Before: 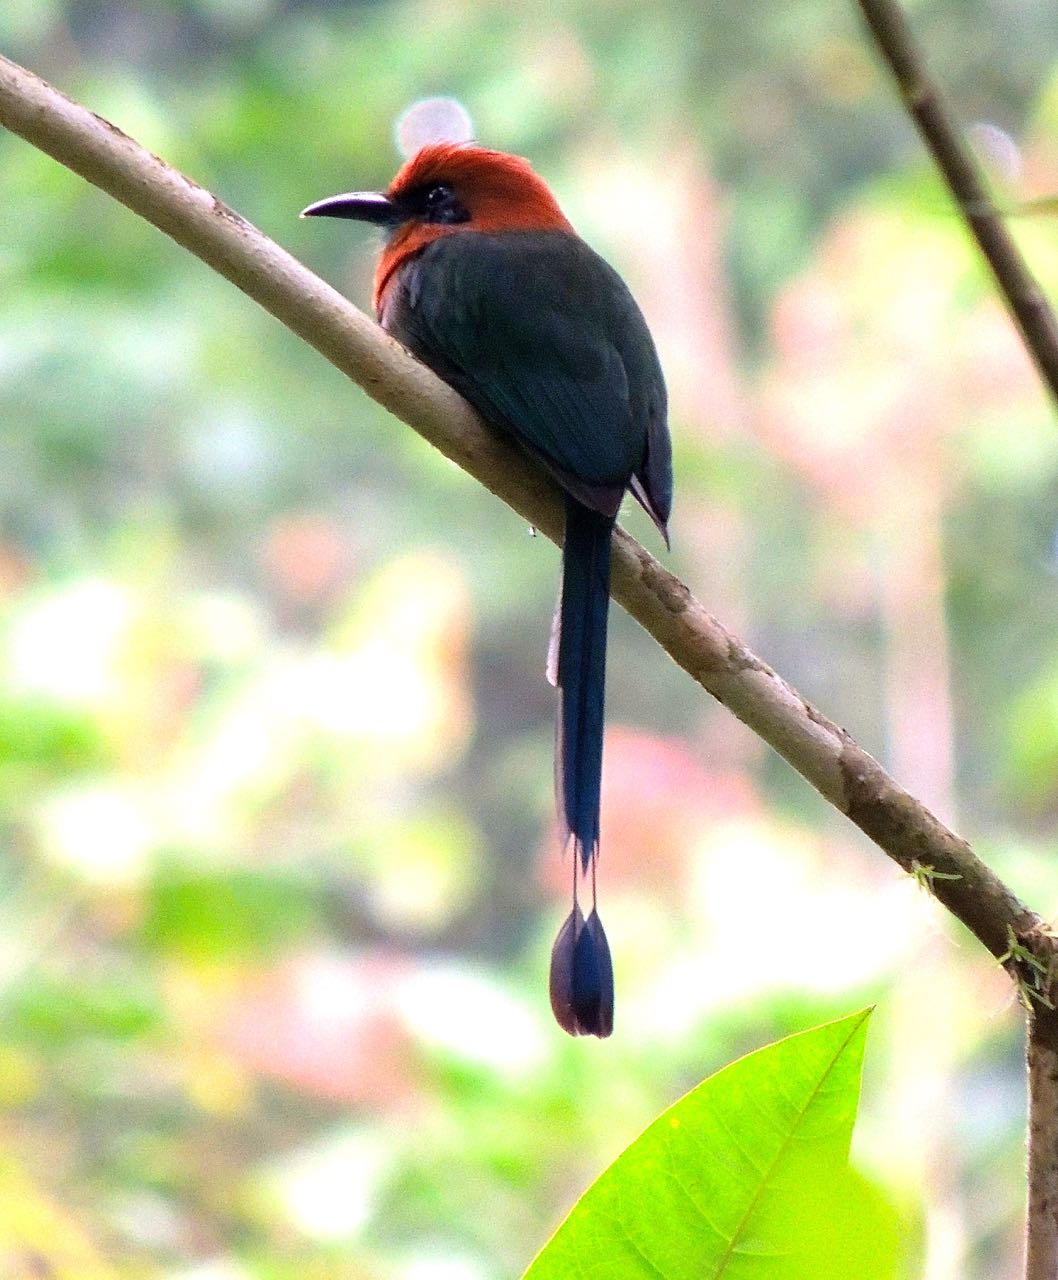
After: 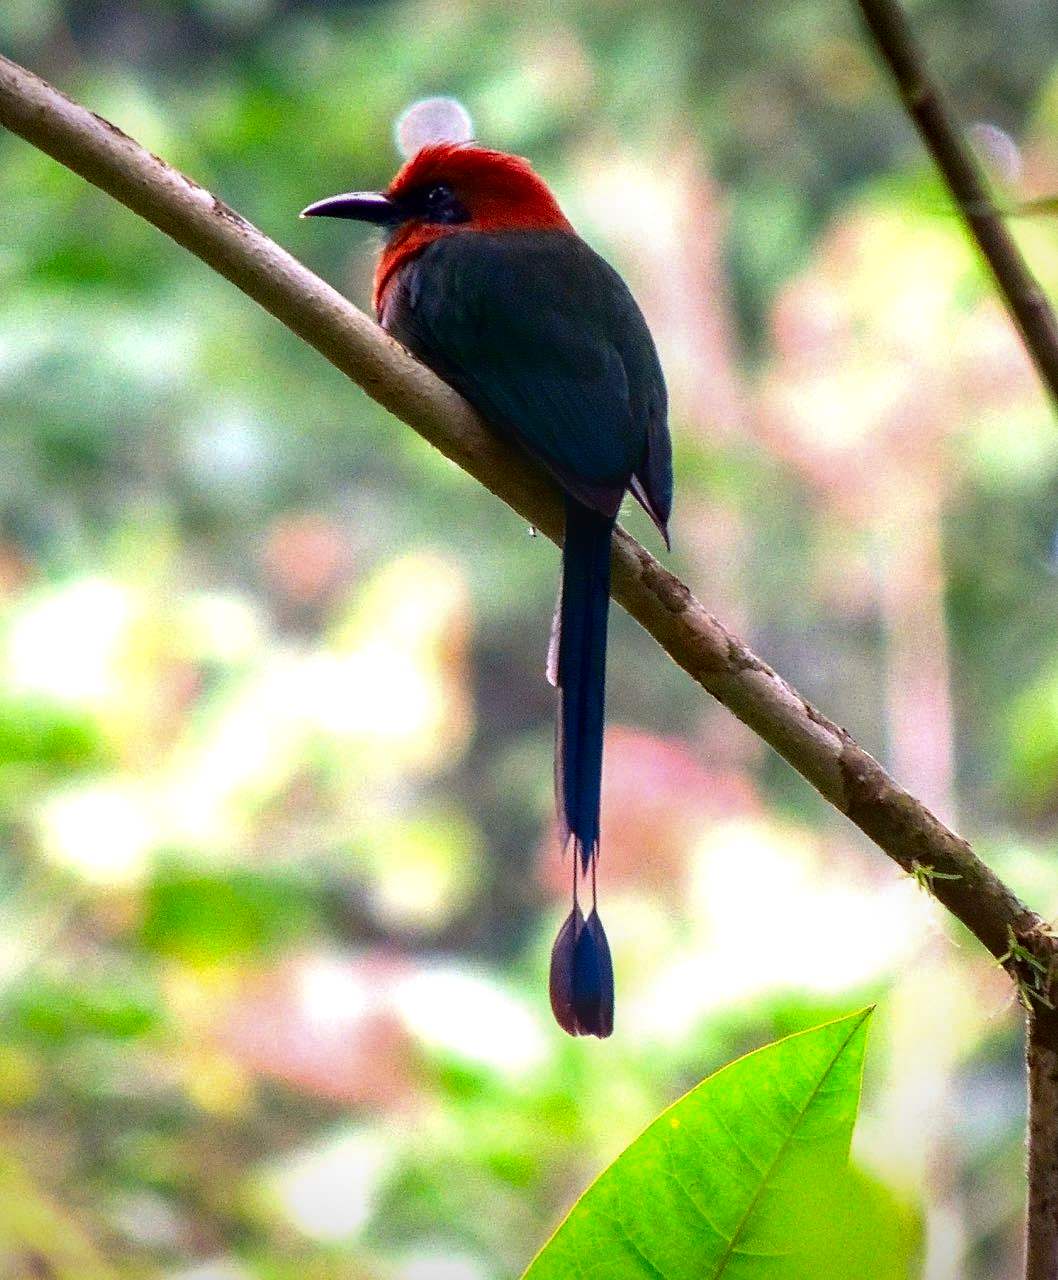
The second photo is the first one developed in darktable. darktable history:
local contrast: on, module defaults
contrast brightness saturation: brightness -0.25, saturation 0.2
vignetting: fall-off start 97.23%, saturation -0.024, center (-0.033, -0.042), width/height ratio 1.179, unbound false
